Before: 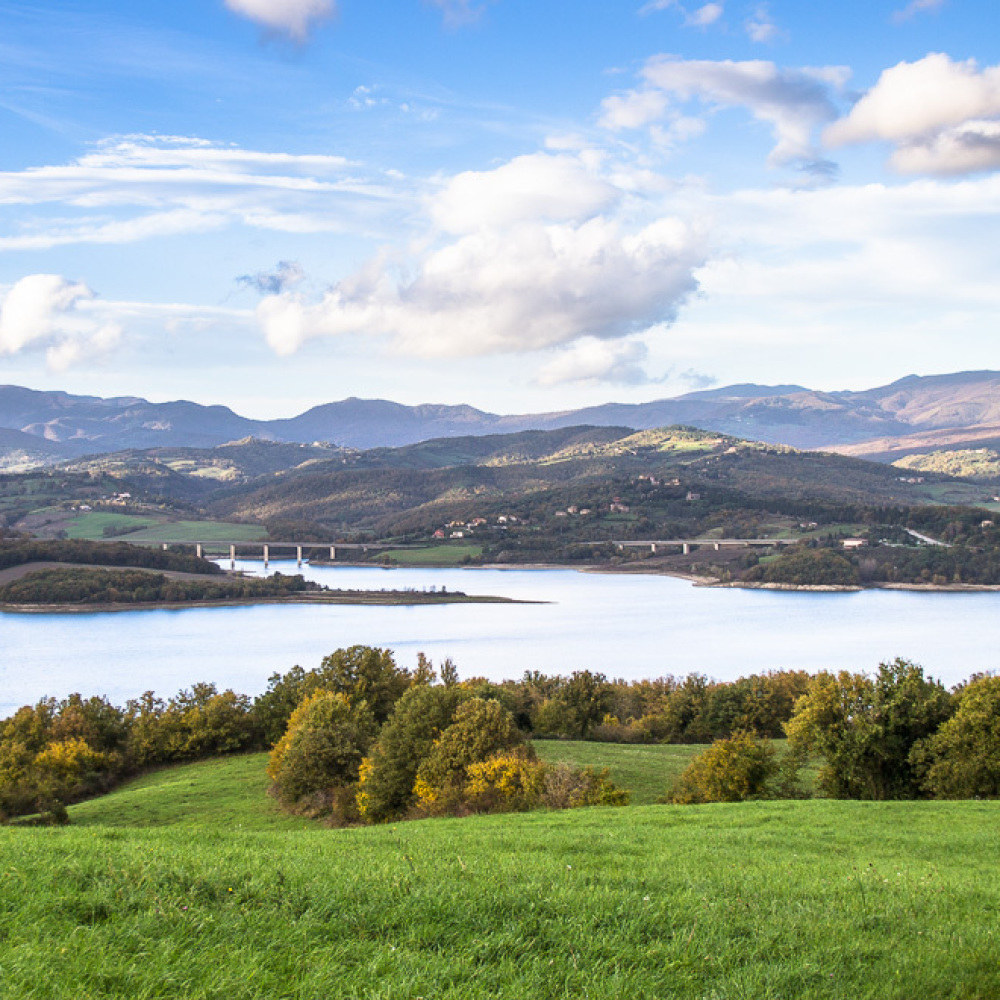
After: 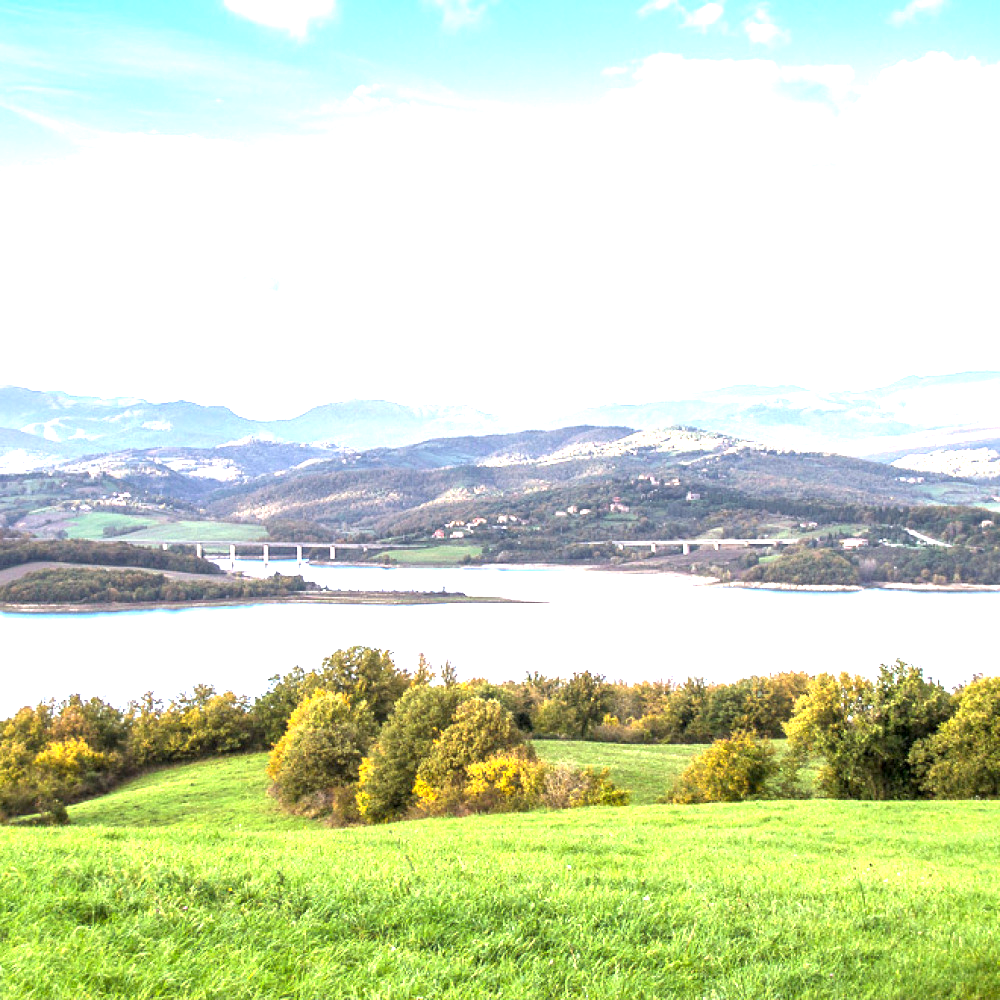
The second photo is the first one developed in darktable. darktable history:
exposure: black level correction 0.001, exposure 1.646 EV, compensate exposure bias true, compensate highlight preservation false
local contrast: mode bilateral grid, contrast 20, coarseness 50, detail 120%, midtone range 0.2
